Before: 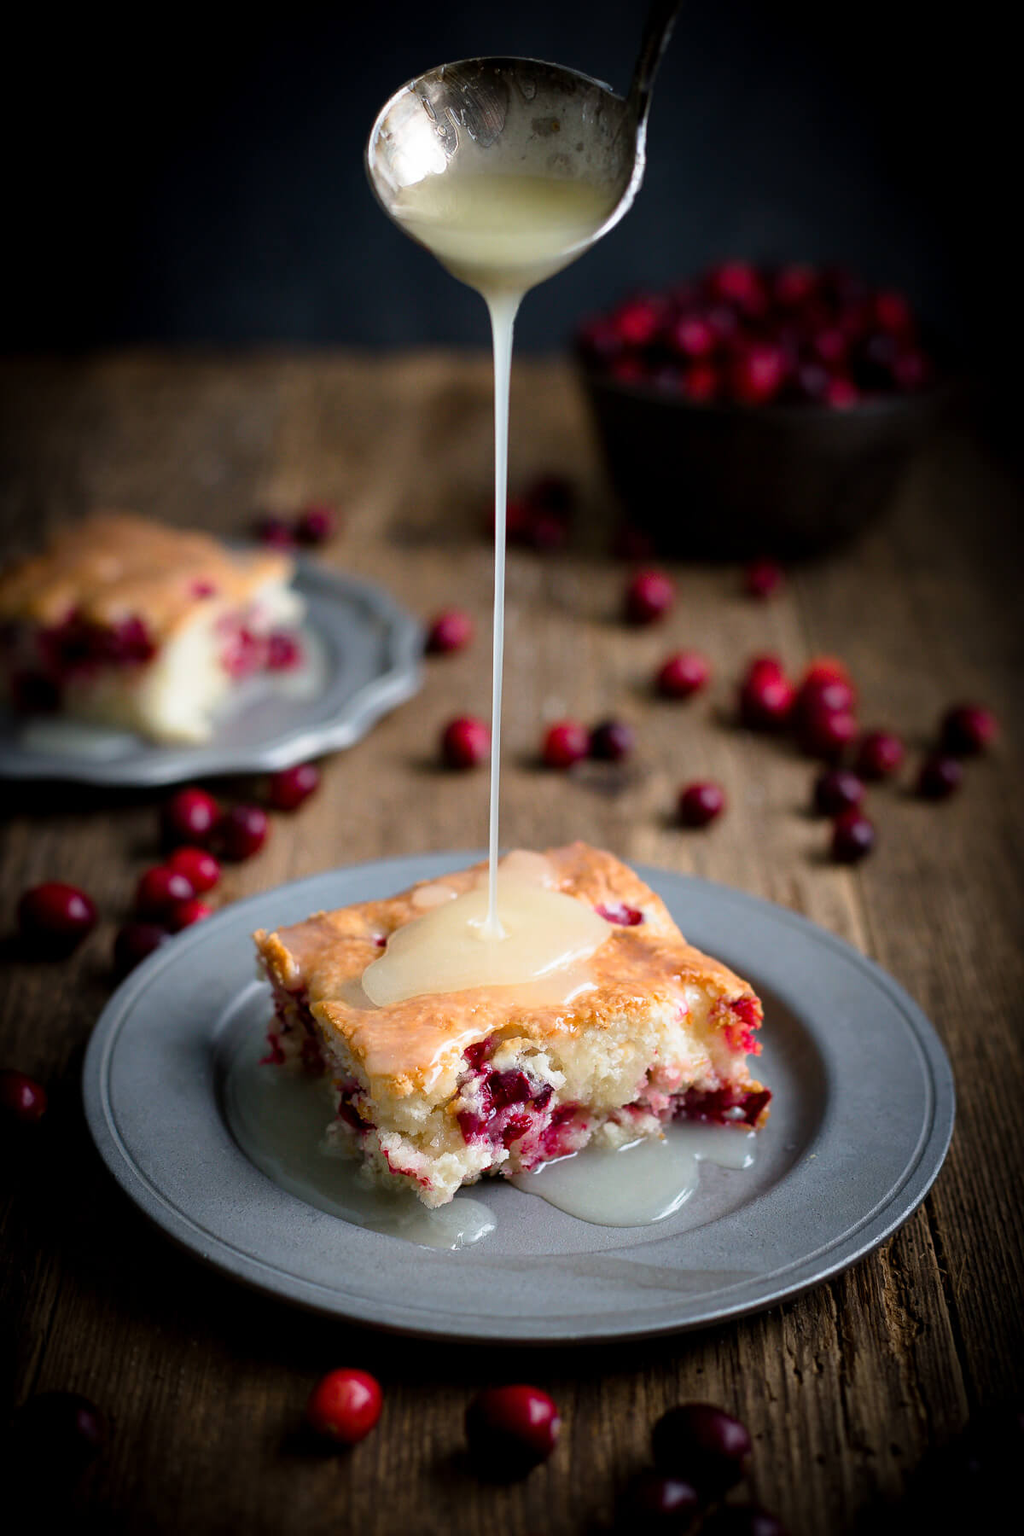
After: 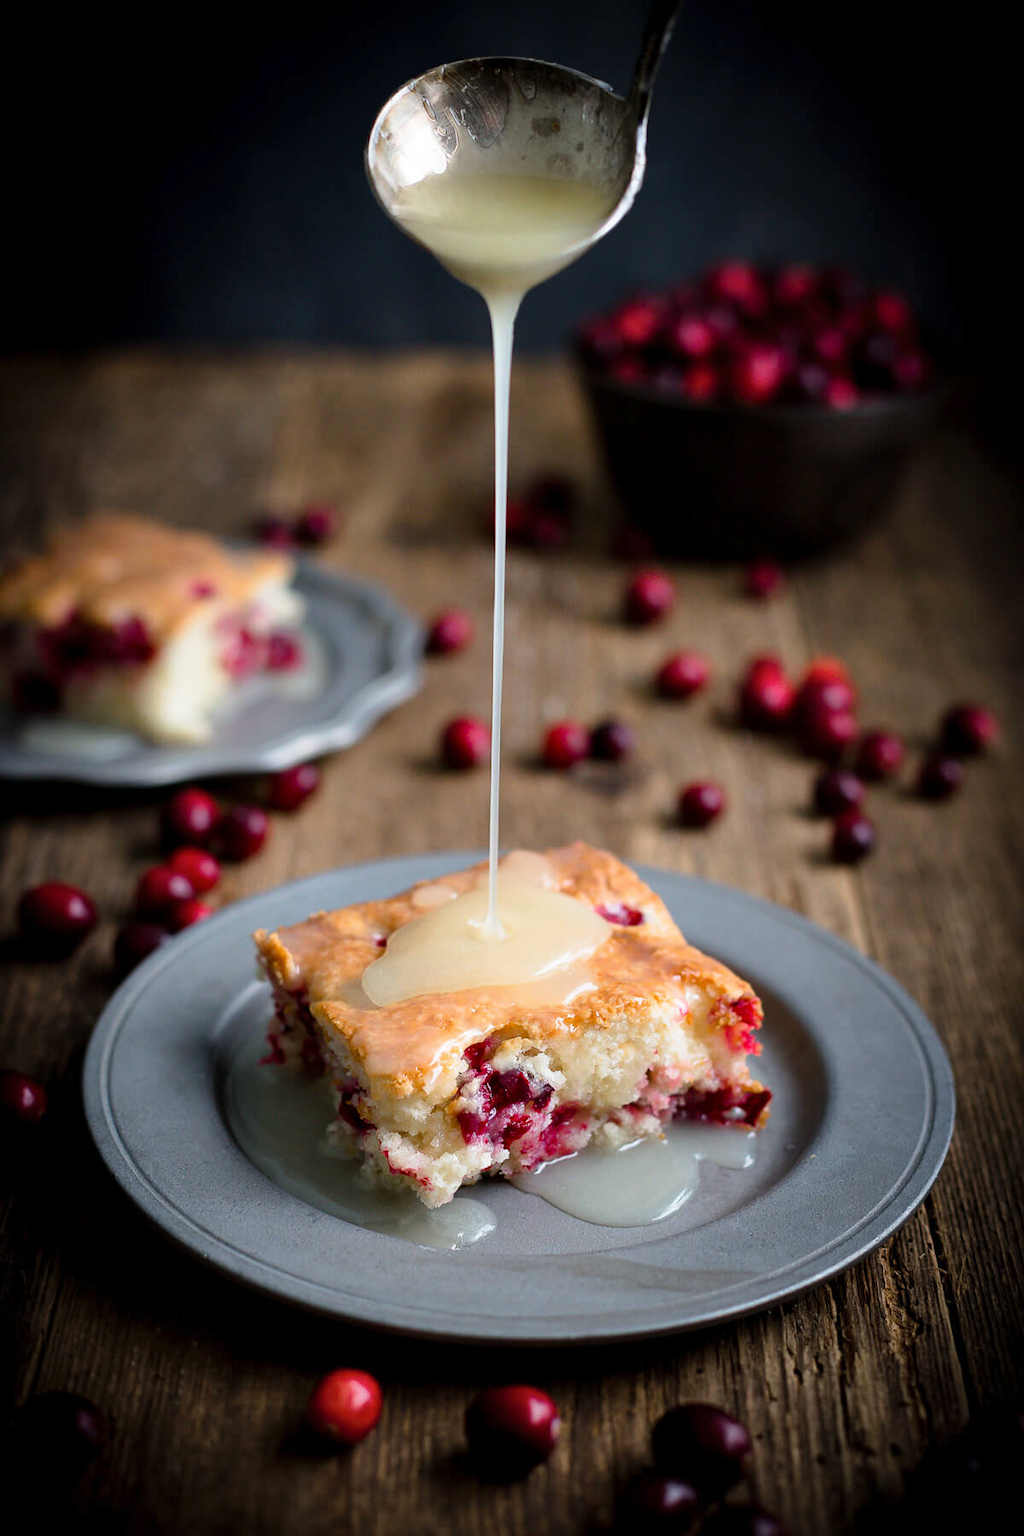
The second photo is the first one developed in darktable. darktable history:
shadows and highlights: shadows 37.07, highlights -26.77, soften with gaussian
